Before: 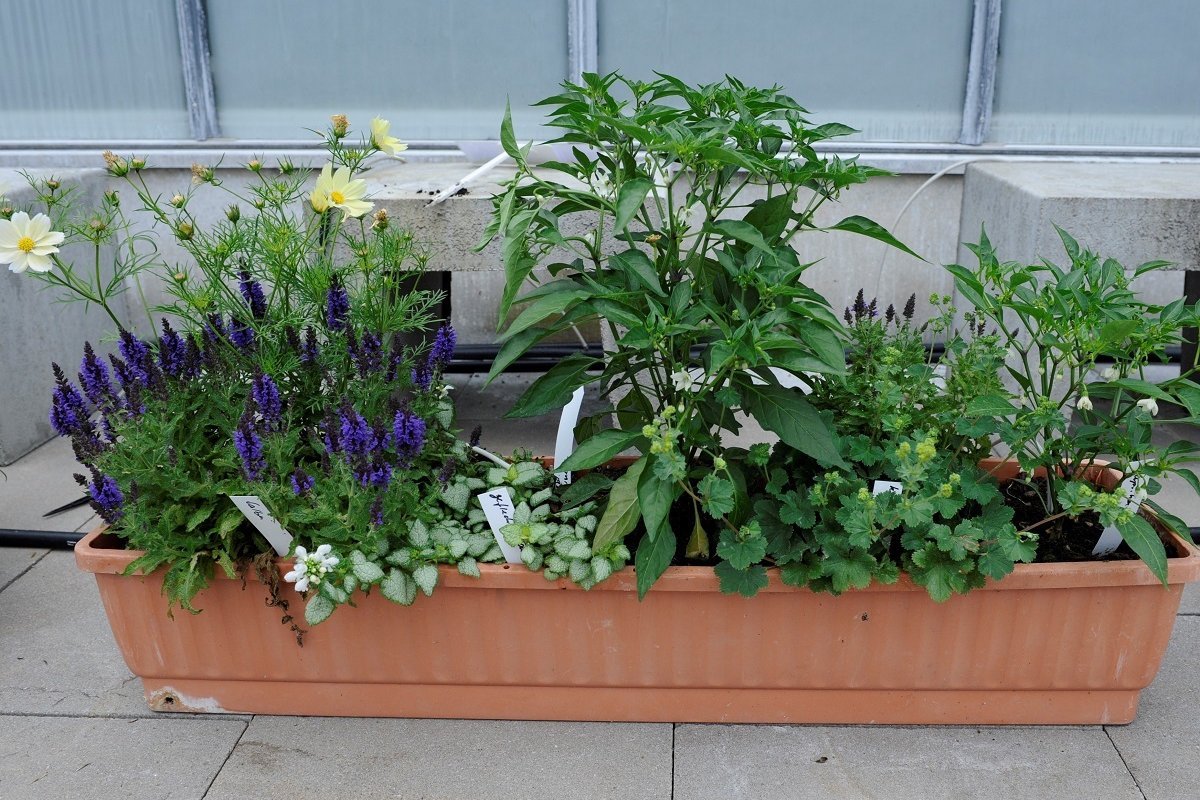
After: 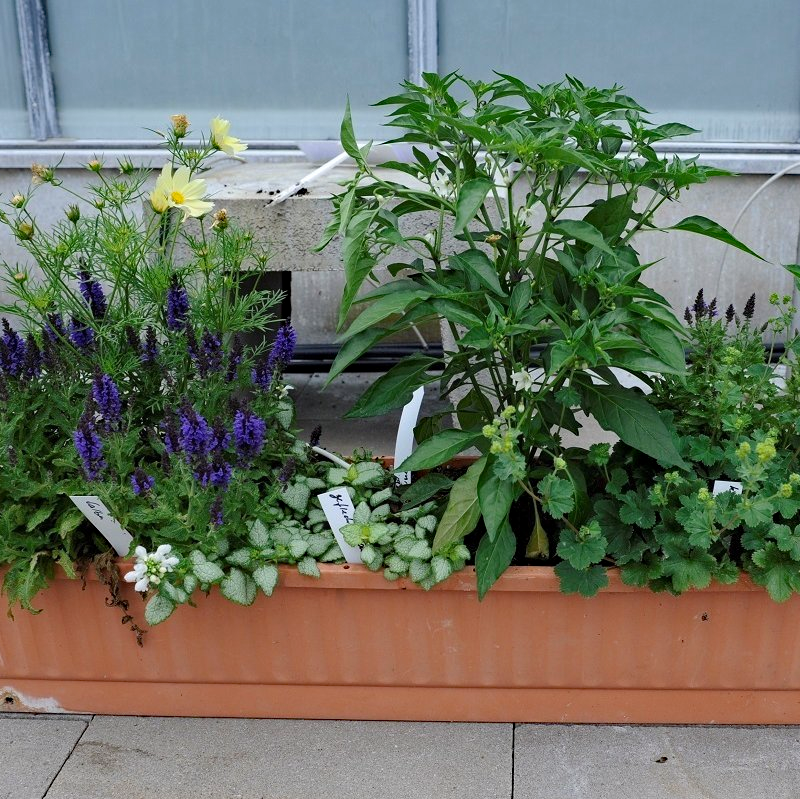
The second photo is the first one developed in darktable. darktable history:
haze removal: adaptive false
crop and rotate: left 13.341%, right 19.983%
